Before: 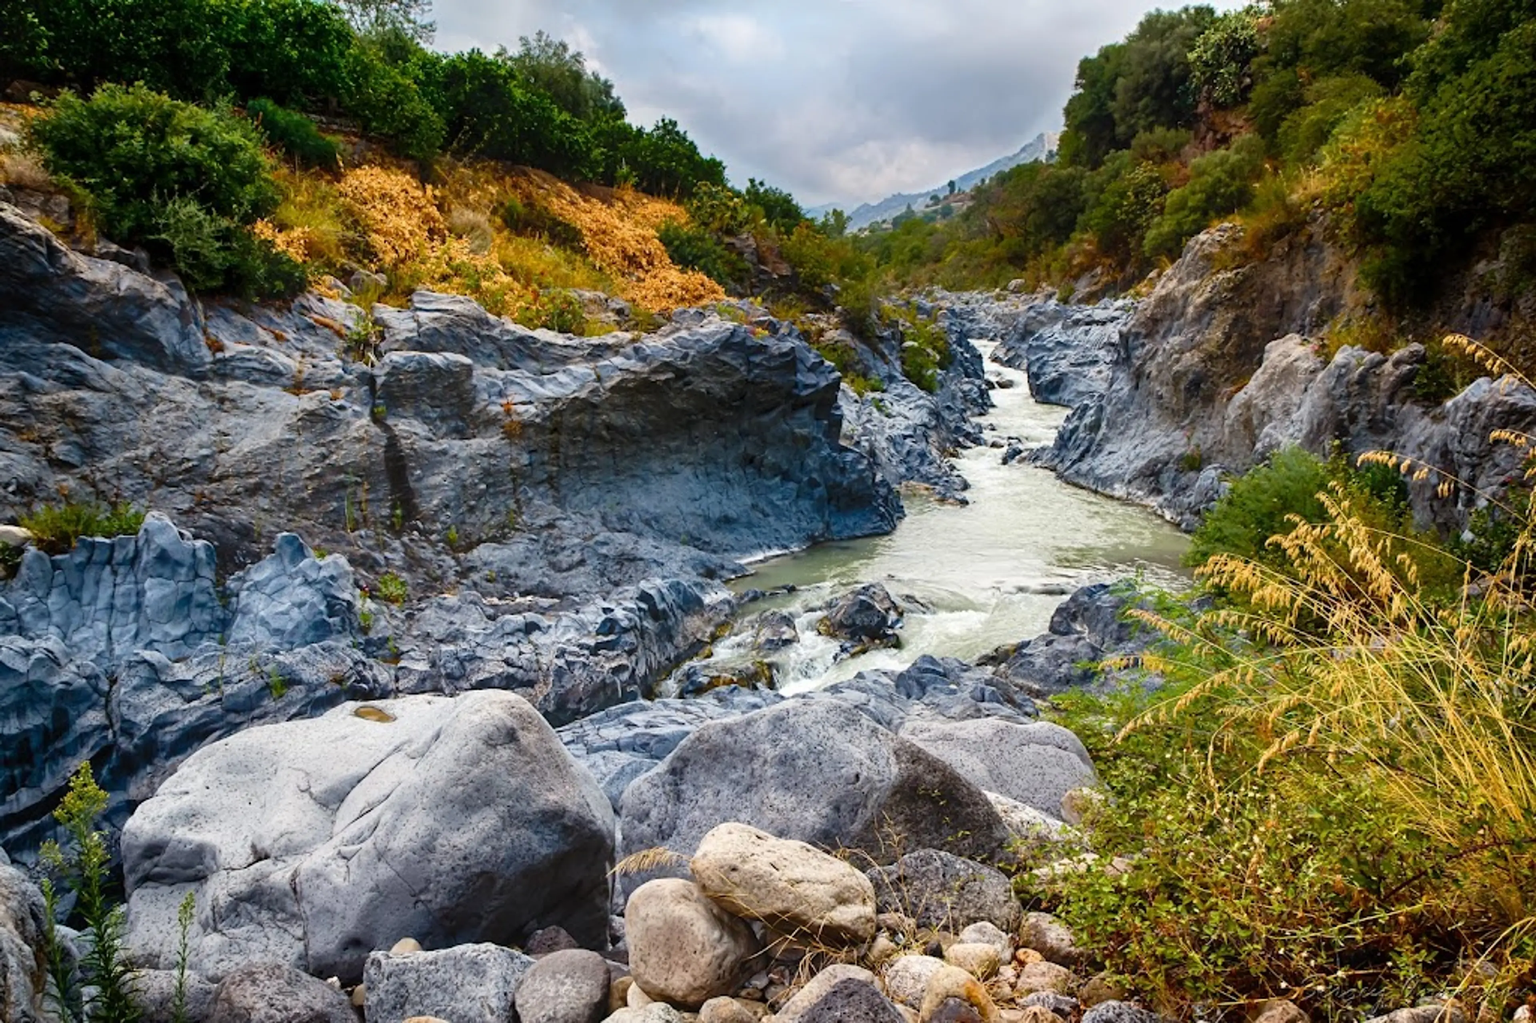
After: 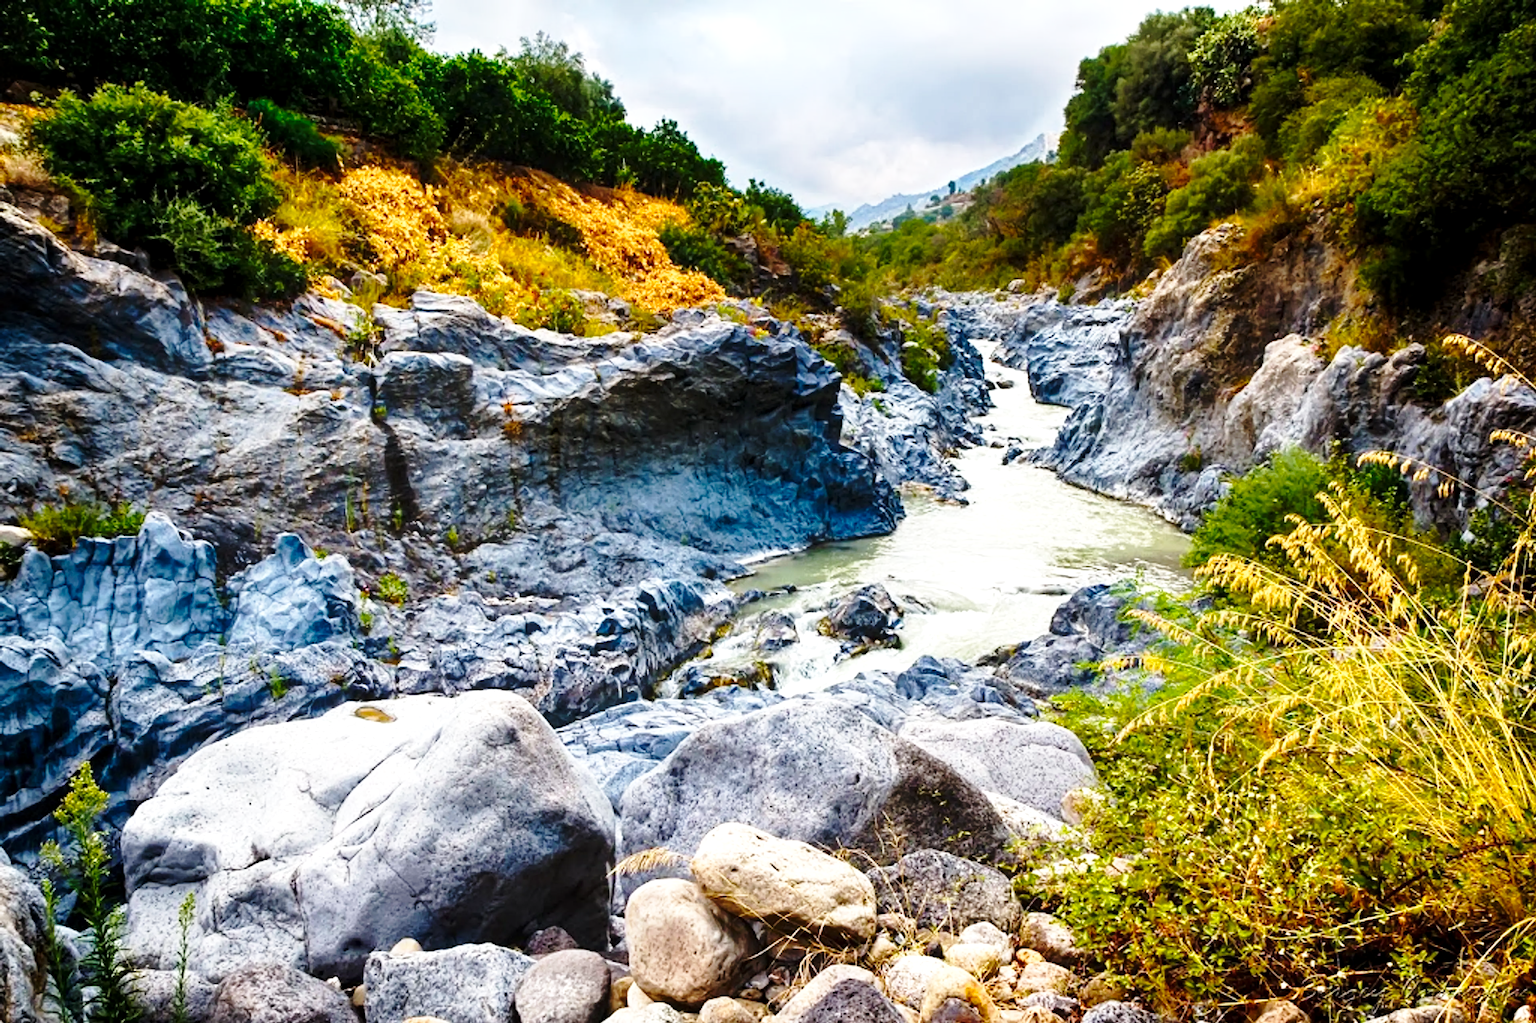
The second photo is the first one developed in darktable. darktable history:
color balance rgb: linear chroma grading › global chroma 0.561%, perceptual saturation grading › global saturation 0.389%, global vibrance 24.987%, contrast 9.35%
local contrast: highlights 105%, shadows 100%, detail 119%, midtone range 0.2
base curve: curves: ch0 [(0, 0) (0.028, 0.03) (0.121, 0.232) (0.46, 0.748) (0.859, 0.968) (1, 1)], preserve colors none
